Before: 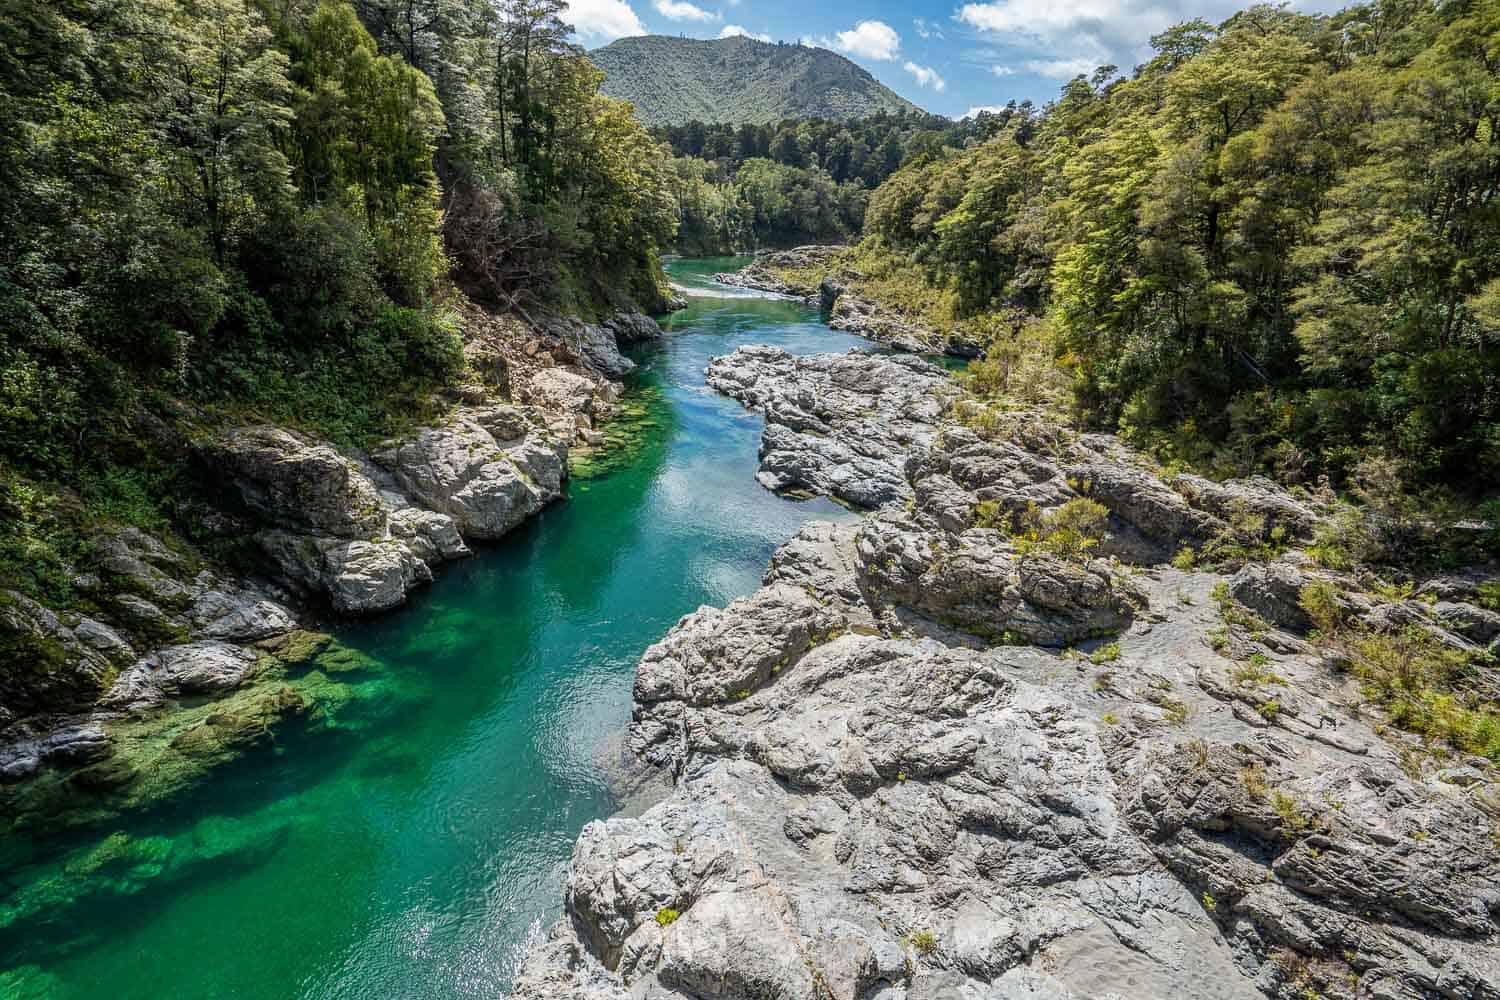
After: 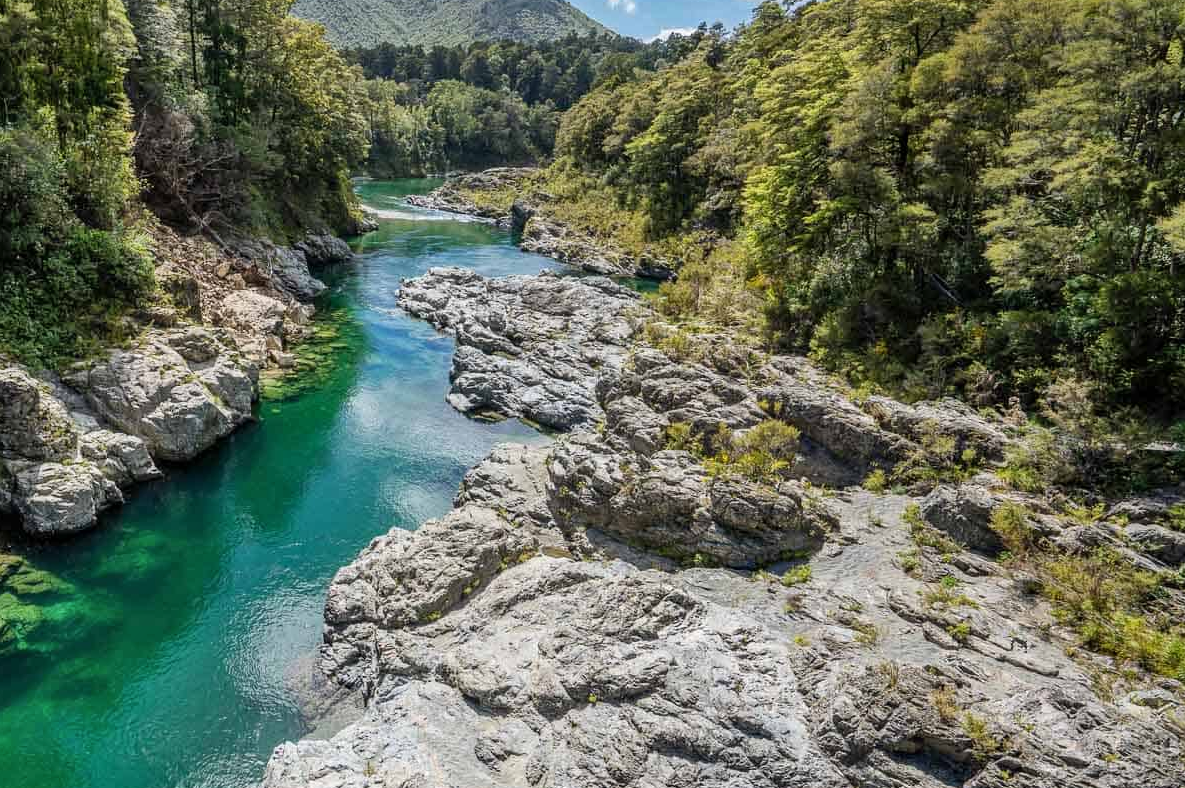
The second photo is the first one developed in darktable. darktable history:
shadows and highlights: highlights 70.62, highlights color adjustment 89.81%, soften with gaussian
crop and rotate: left 20.653%, top 7.814%, right 0.318%, bottom 13.323%
